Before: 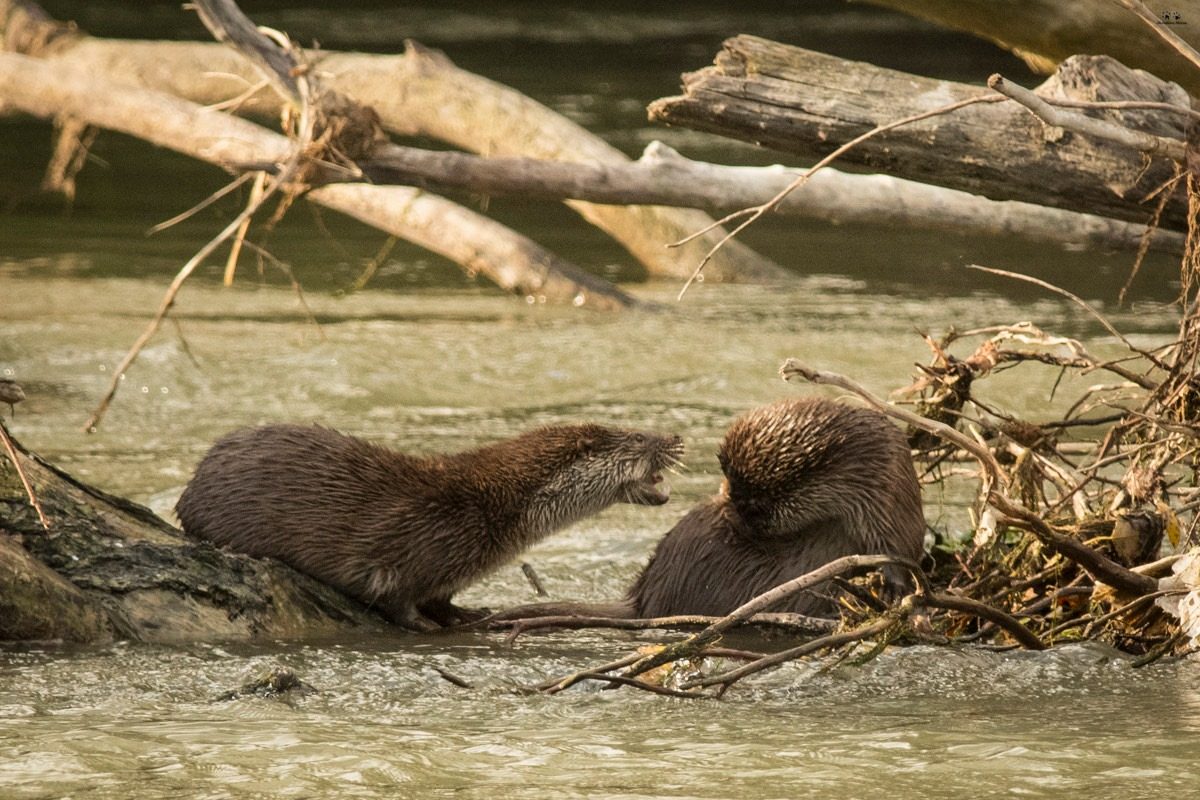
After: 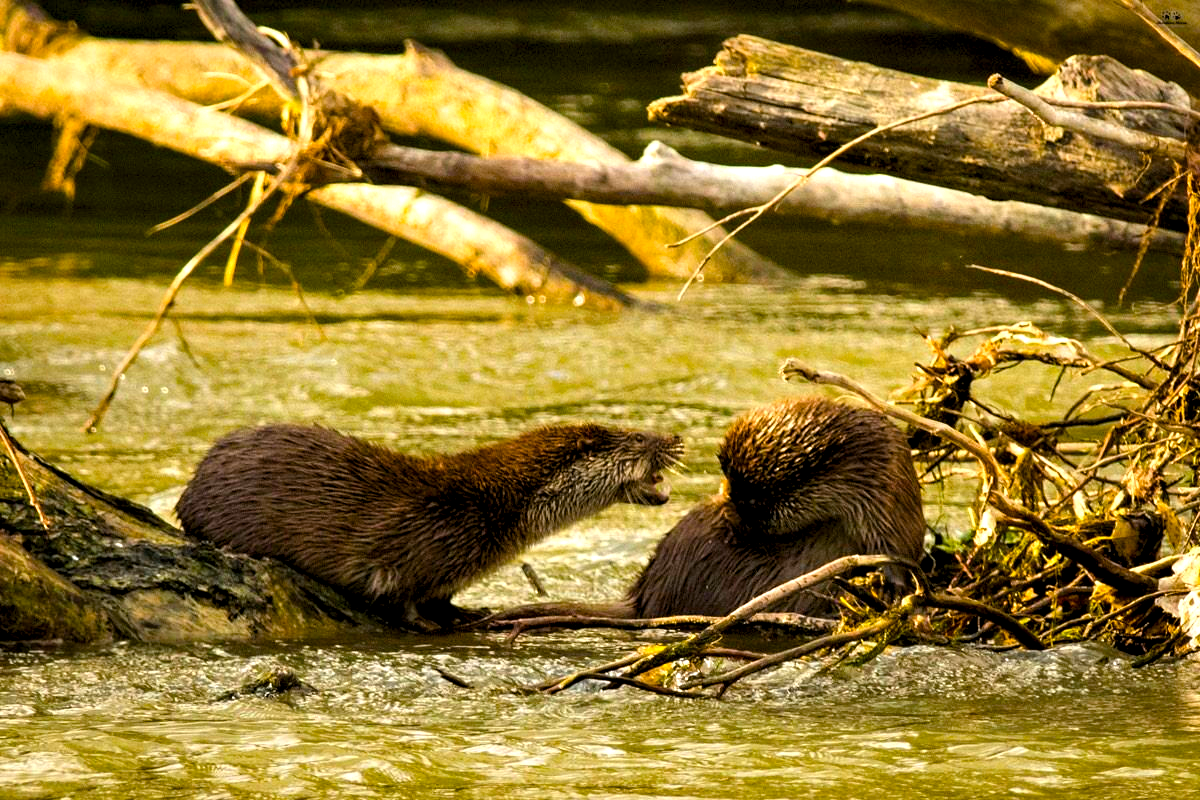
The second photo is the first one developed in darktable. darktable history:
contrast equalizer: y [[0.6 ×6], [0.55 ×6], [0 ×6], [0 ×6], [0 ×6]]
tone equalizer: mask exposure compensation -0.499 EV
color balance rgb: linear chroma grading › global chroma 14.574%, perceptual saturation grading › global saturation 30.7%, global vibrance 45.149%
